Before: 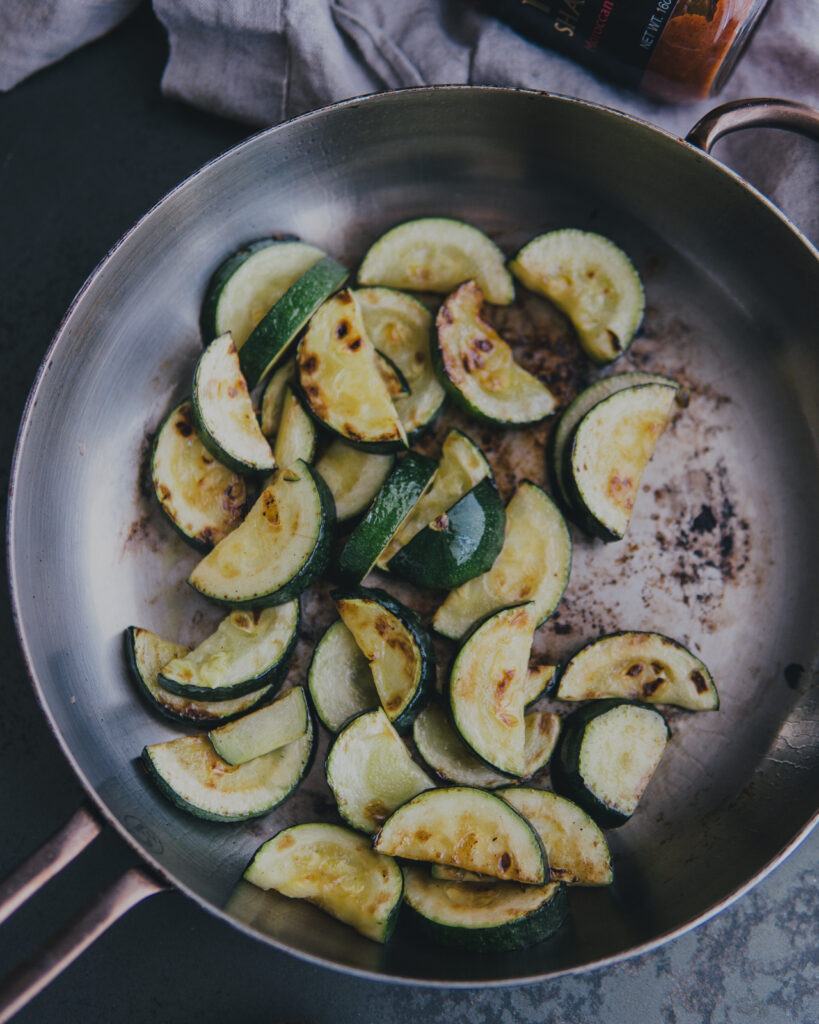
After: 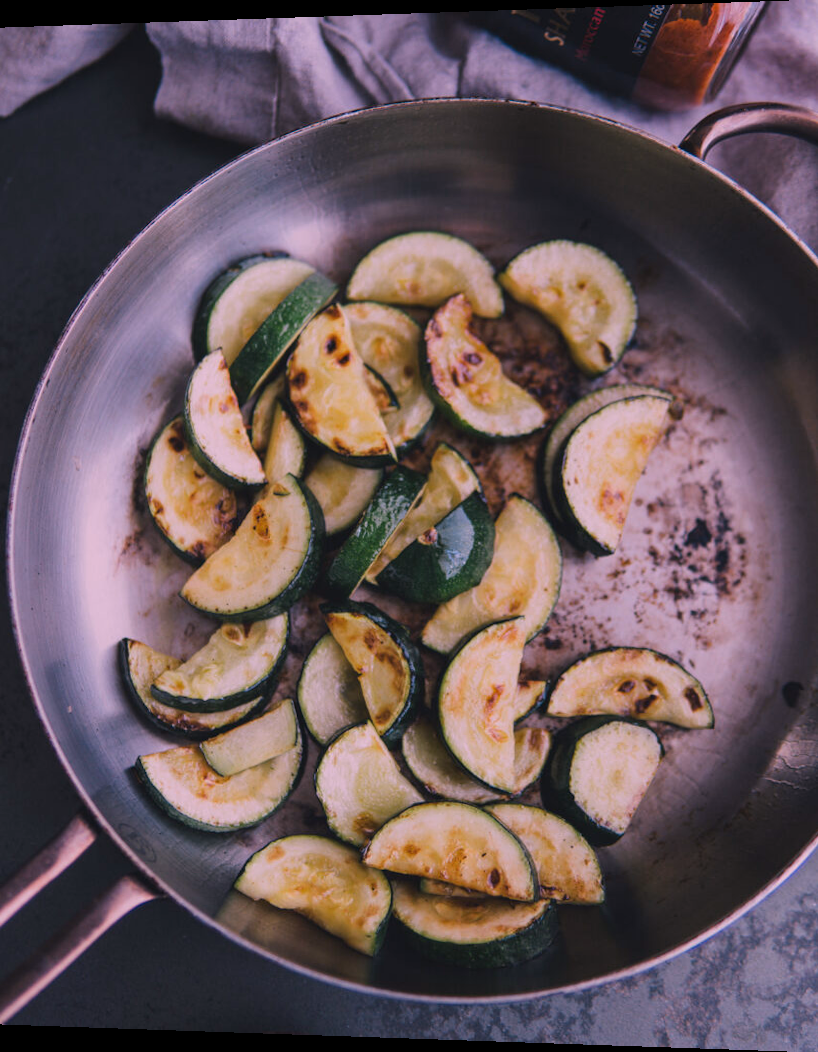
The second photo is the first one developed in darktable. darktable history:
white balance: red 1.188, blue 1.11
rotate and perspective: lens shift (horizontal) -0.055, automatic cropping off
